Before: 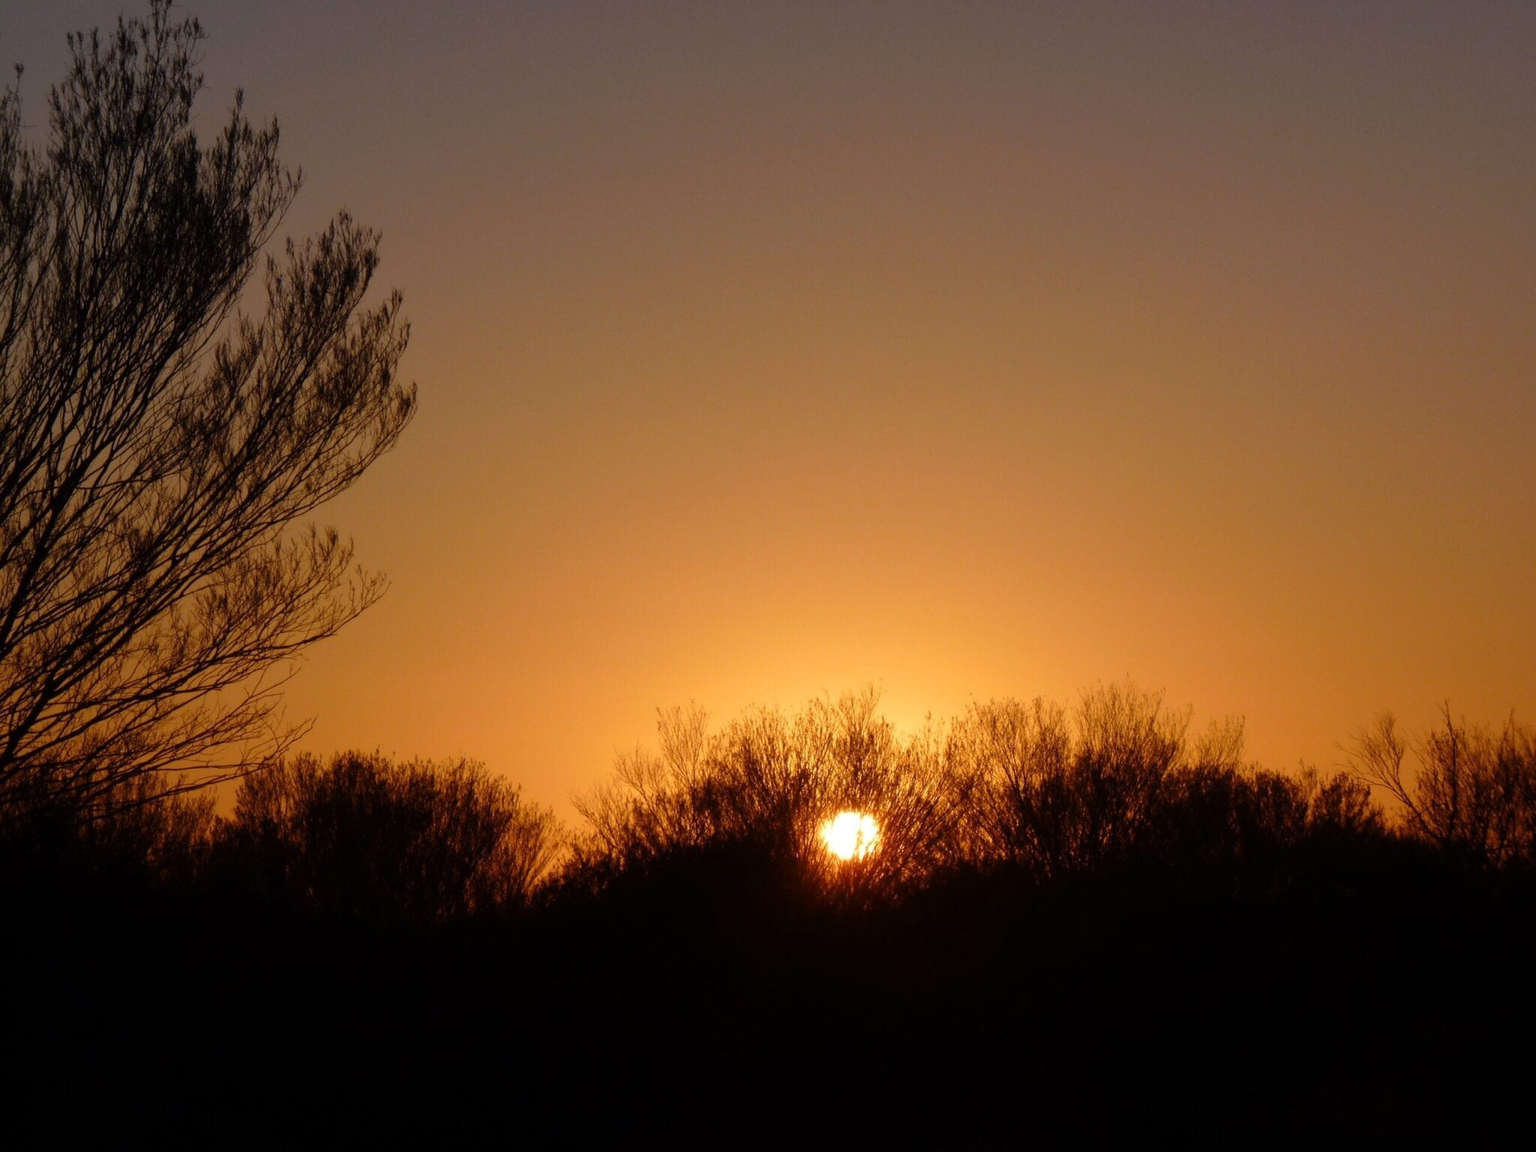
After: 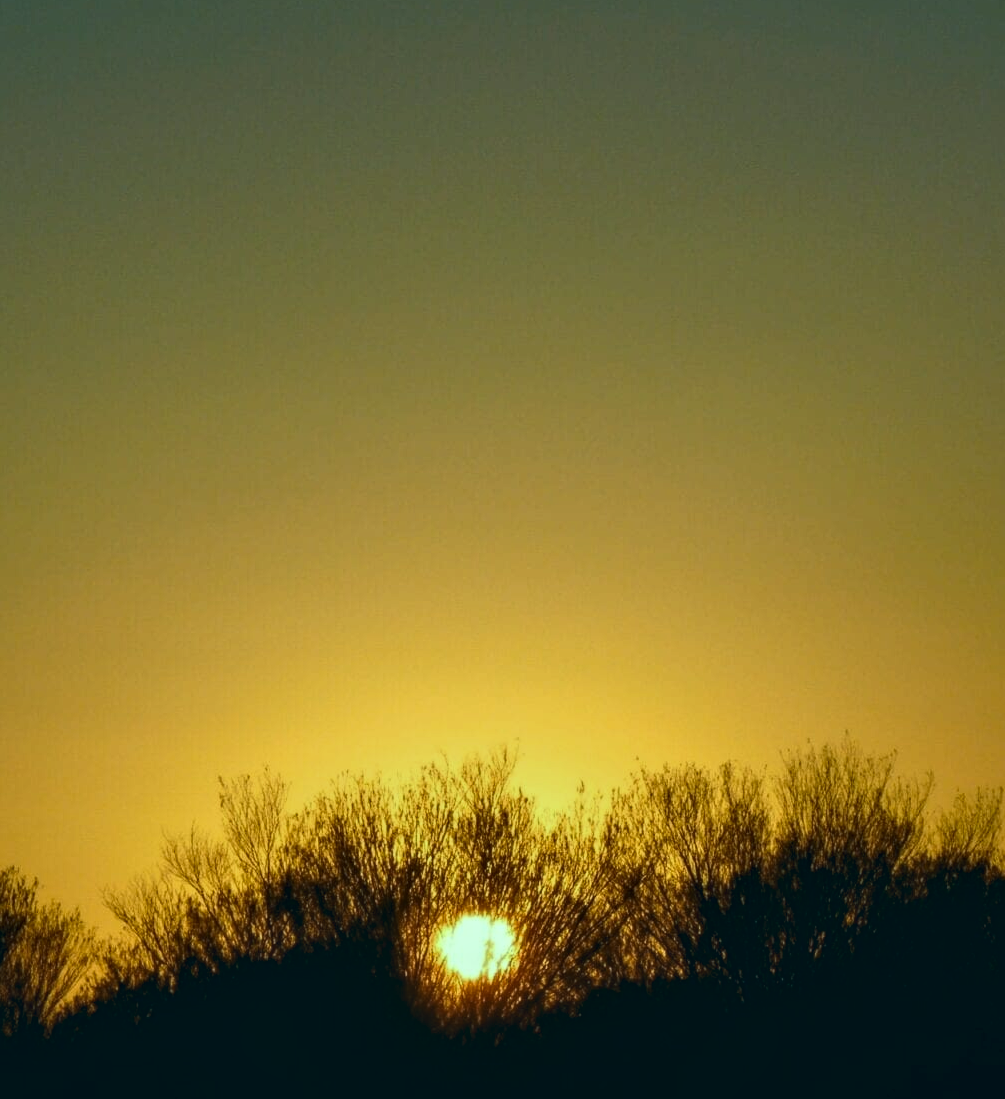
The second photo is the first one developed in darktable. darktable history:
tone curve: curves: ch0 [(0, 0) (0.003, 0.012) (0.011, 0.015) (0.025, 0.02) (0.044, 0.032) (0.069, 0.044) (0.1, 0.063) (0.136, 0.085) (0.177, 0.121) (0.224, 0.159) (0.277, 0.207) (0.335, 0.261) (0.399, 0.328) (0.468, 0.41) (0.543, 0.506) (0.623, 0.609) (0.709, 0.719) (0.801, 0.82) (0.898, 0.907) (1, 1)], color space Lab, independent channels, preserve colors none
crop: left 32.105%, top 10.933%, right 18.795%, bottom 17.458%
color correction: highlights a* -19.69, highlights b* 9.8, shadows a* -19.83, shadows b* -11.24
local contrast: on, module defaults
